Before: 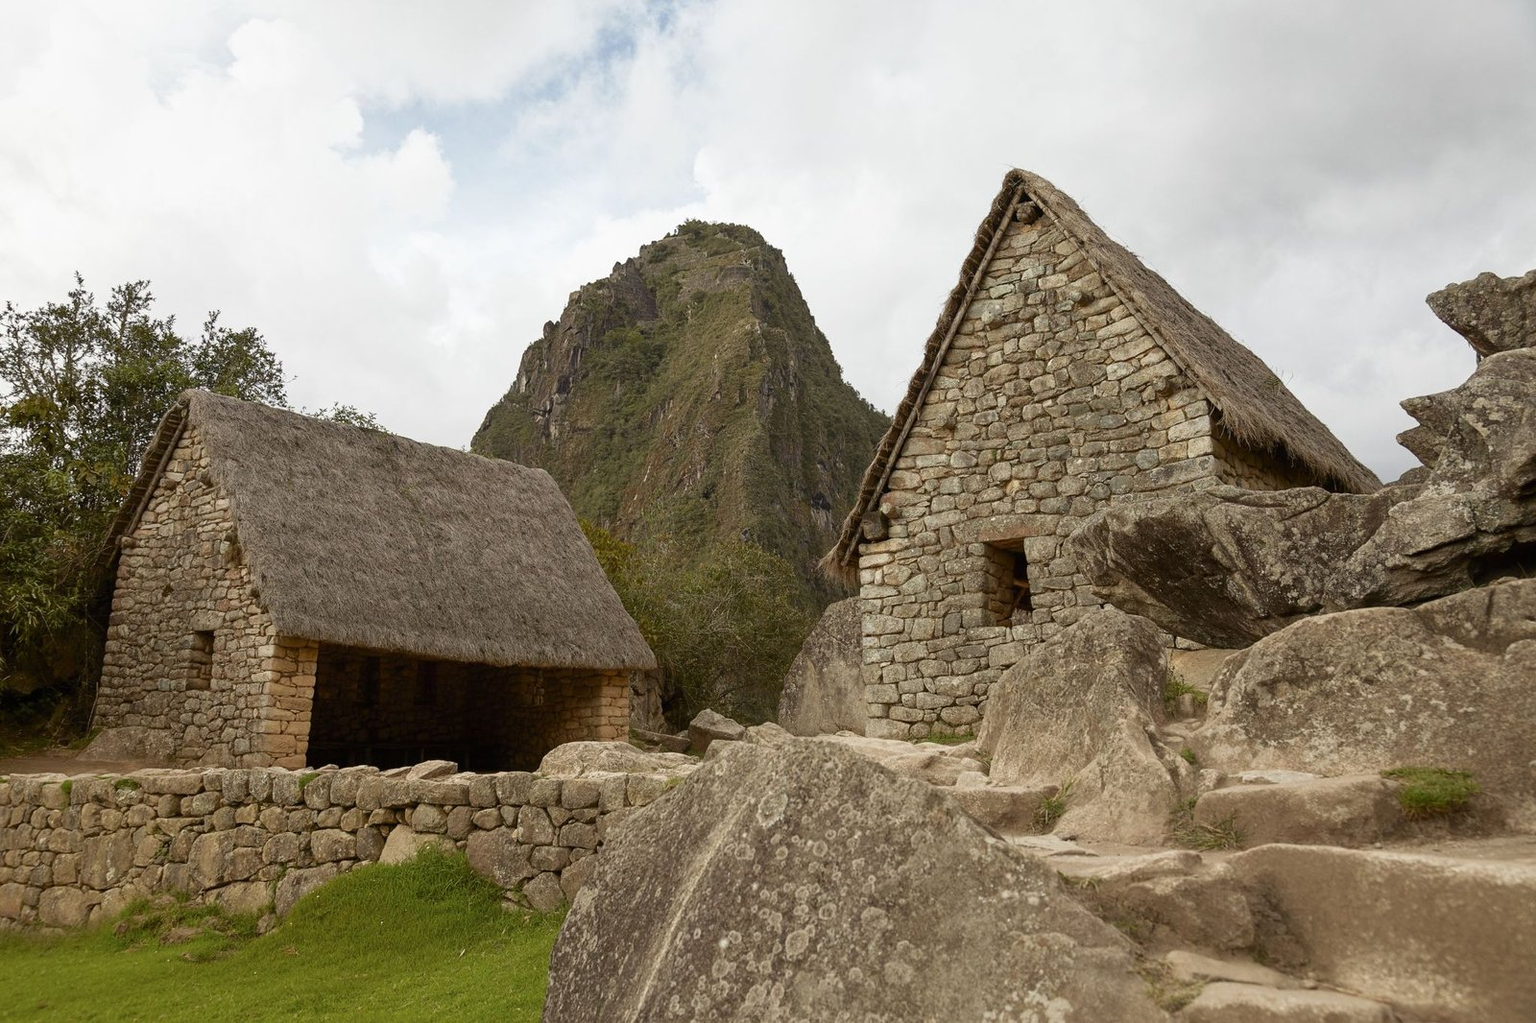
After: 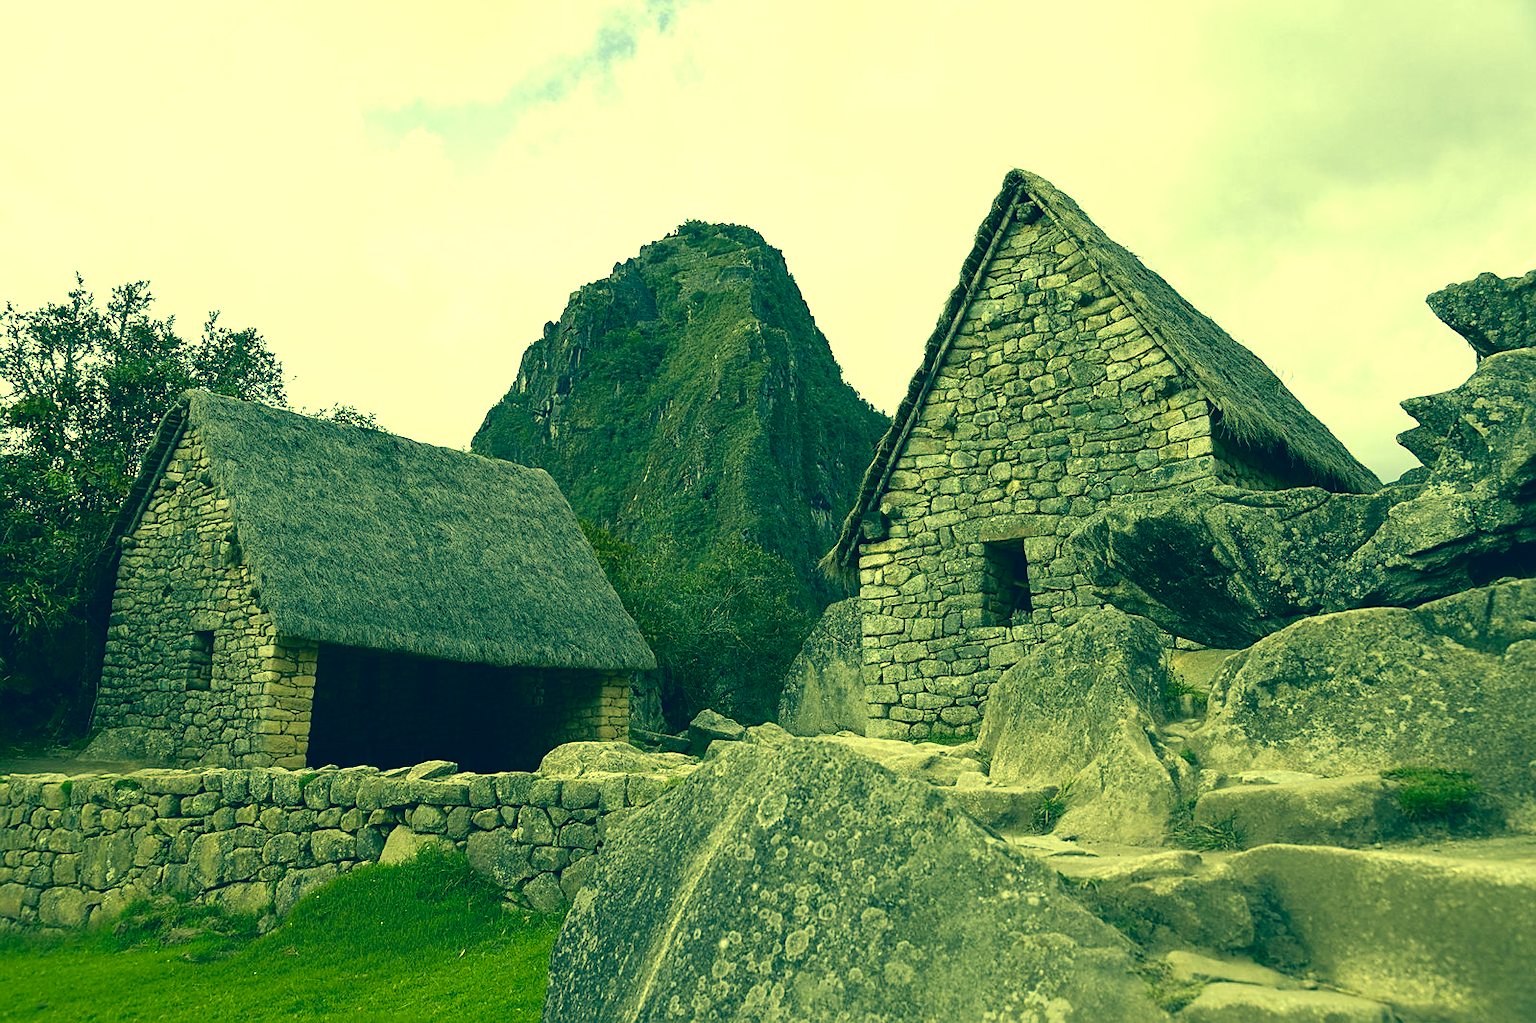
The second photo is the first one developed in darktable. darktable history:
tone equalizer: -8 EV -0.417 EV, -7 EV -0.389 EV, -6 EV -0.333 EV, -5 EV -0.222 EV, -3 EV 0.222 EV, -2 EV 0.333 EV, -1 EV 0.389 EV, +0 EV 0.417 EV, edges refinement/feathering 500, mask exposure compensation -1.57 EV, preserve details no
color correction: highlights a* -15.58, highlights b* 40, shadows a* -40, shadows b* -26.18
sharpen: radius 1.458, amount 0.398, threshold 1.271
levels: levels [0, 0.476, 0.951]
